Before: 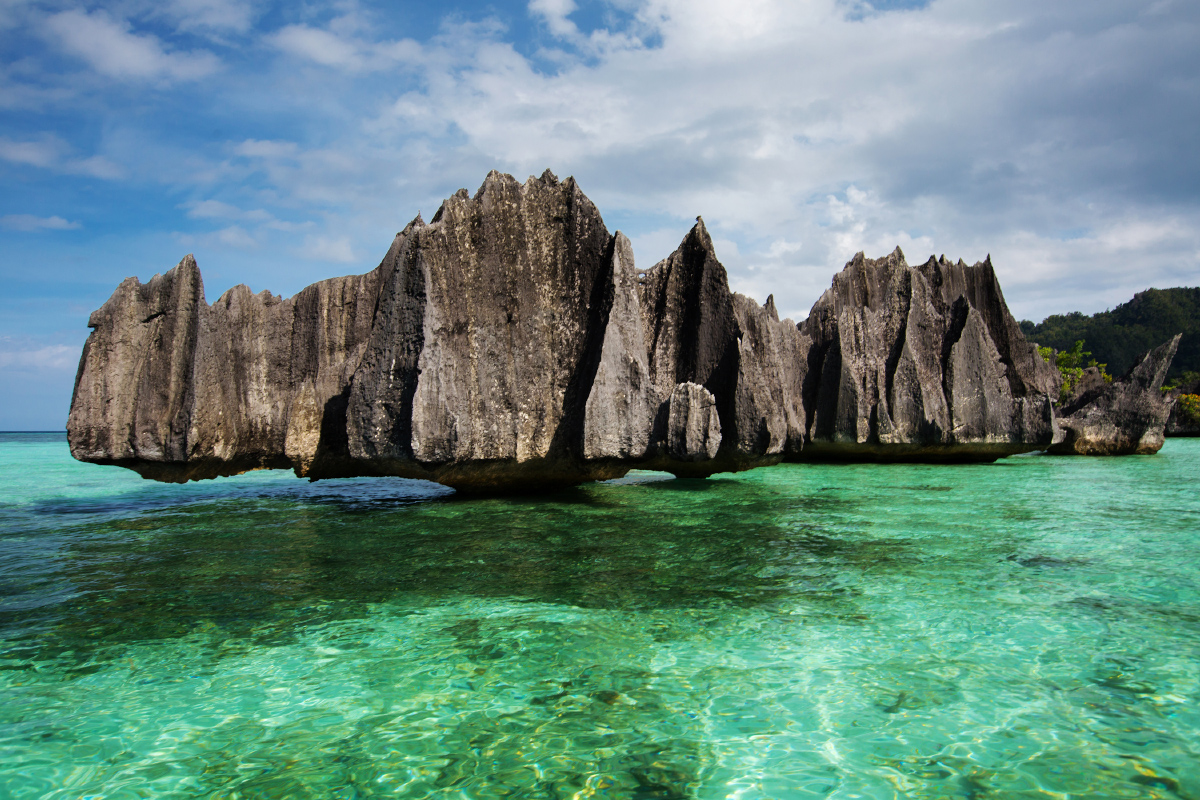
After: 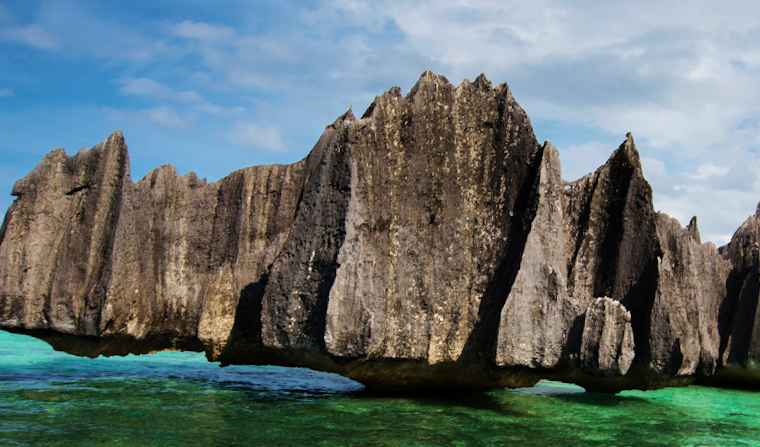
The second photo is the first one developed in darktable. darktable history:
crop and rotate: angle -4.53°, left 2.121%, top 7.065%, right 27.232%, bottom 30.55%
velvia: on, module defaults
